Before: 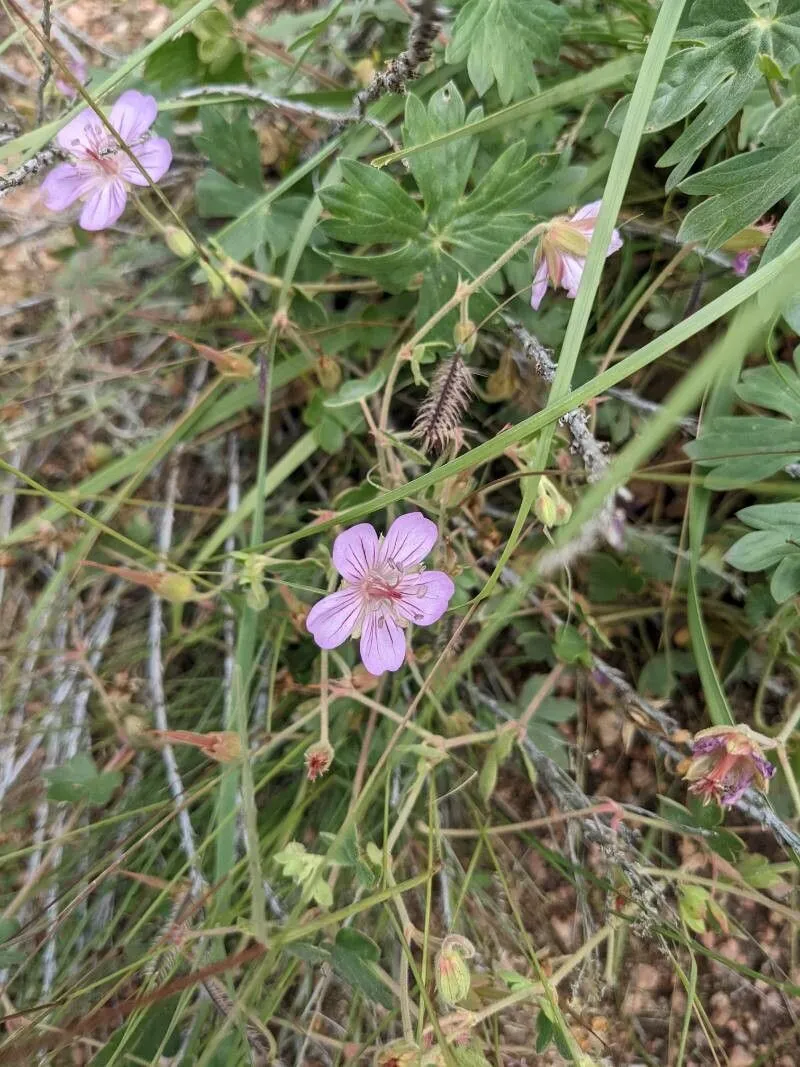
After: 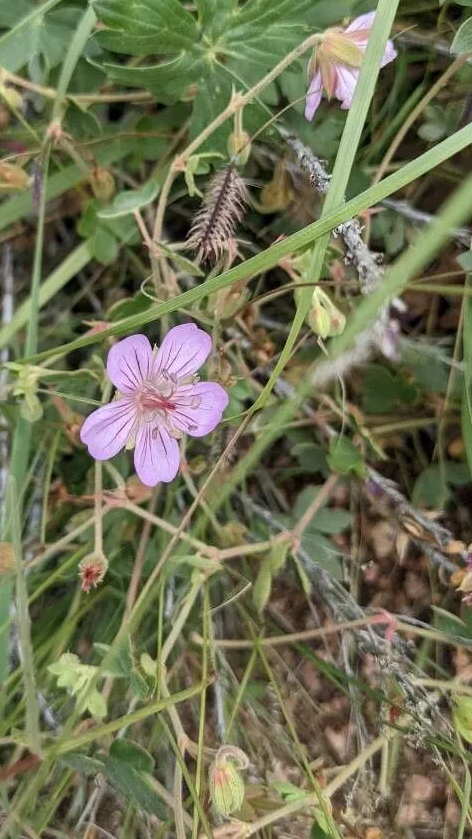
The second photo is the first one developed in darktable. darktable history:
crop and rotate: left 28.256%, top 17.734%, right 12.656%, bottom 3.573%
vibrance: vibrance 0%
